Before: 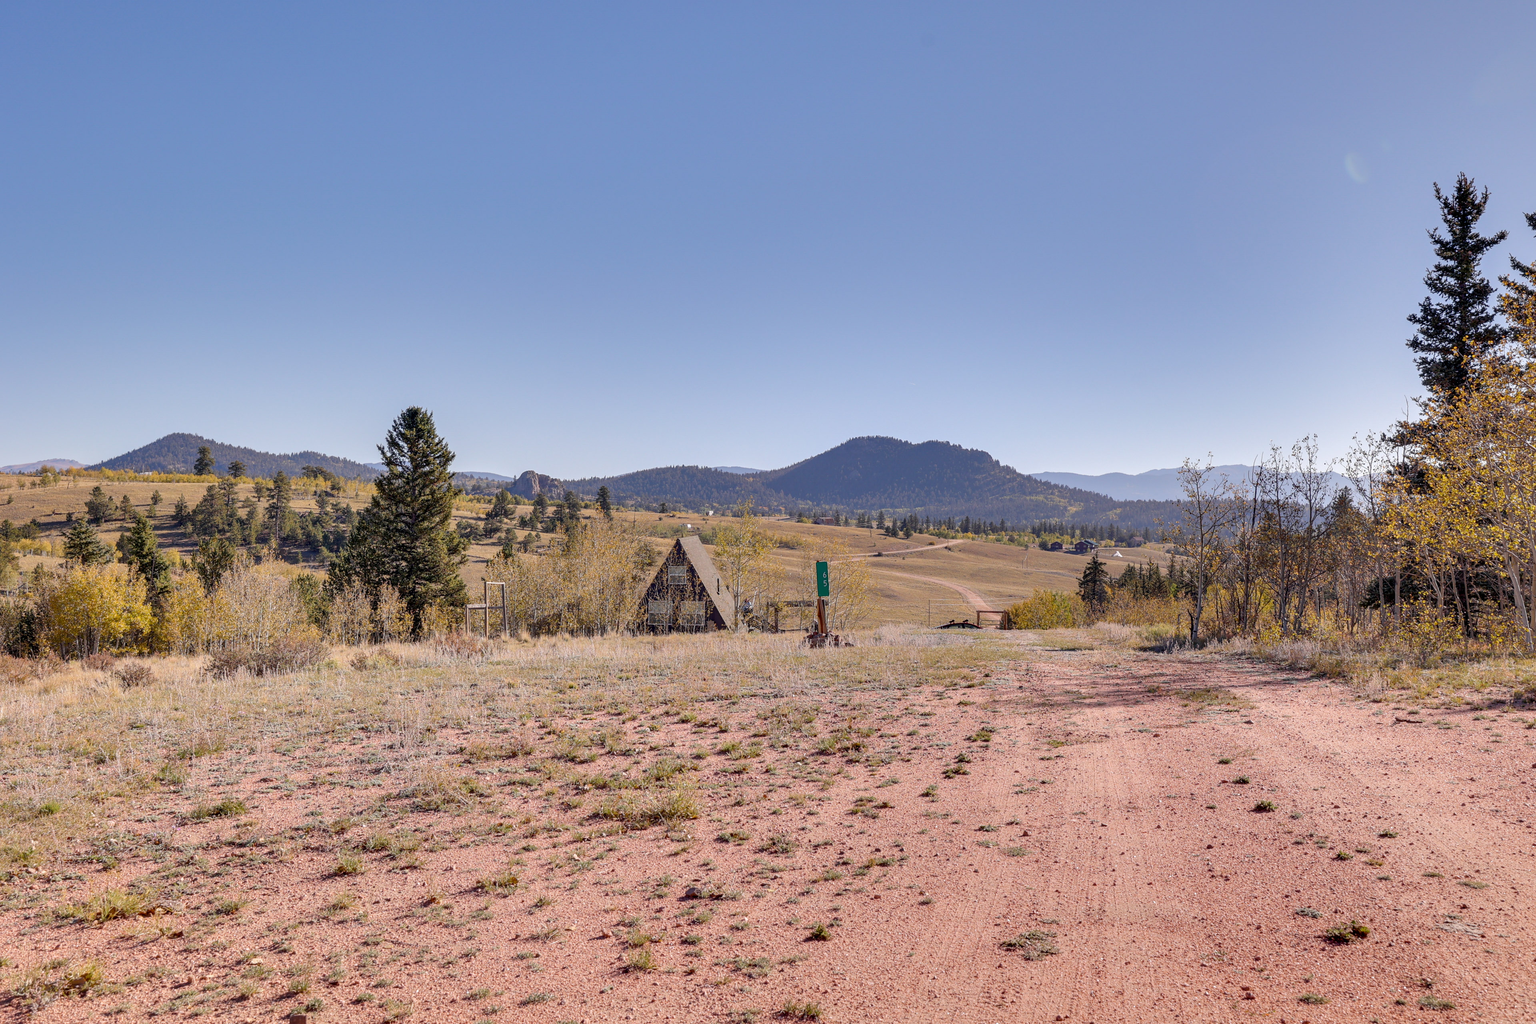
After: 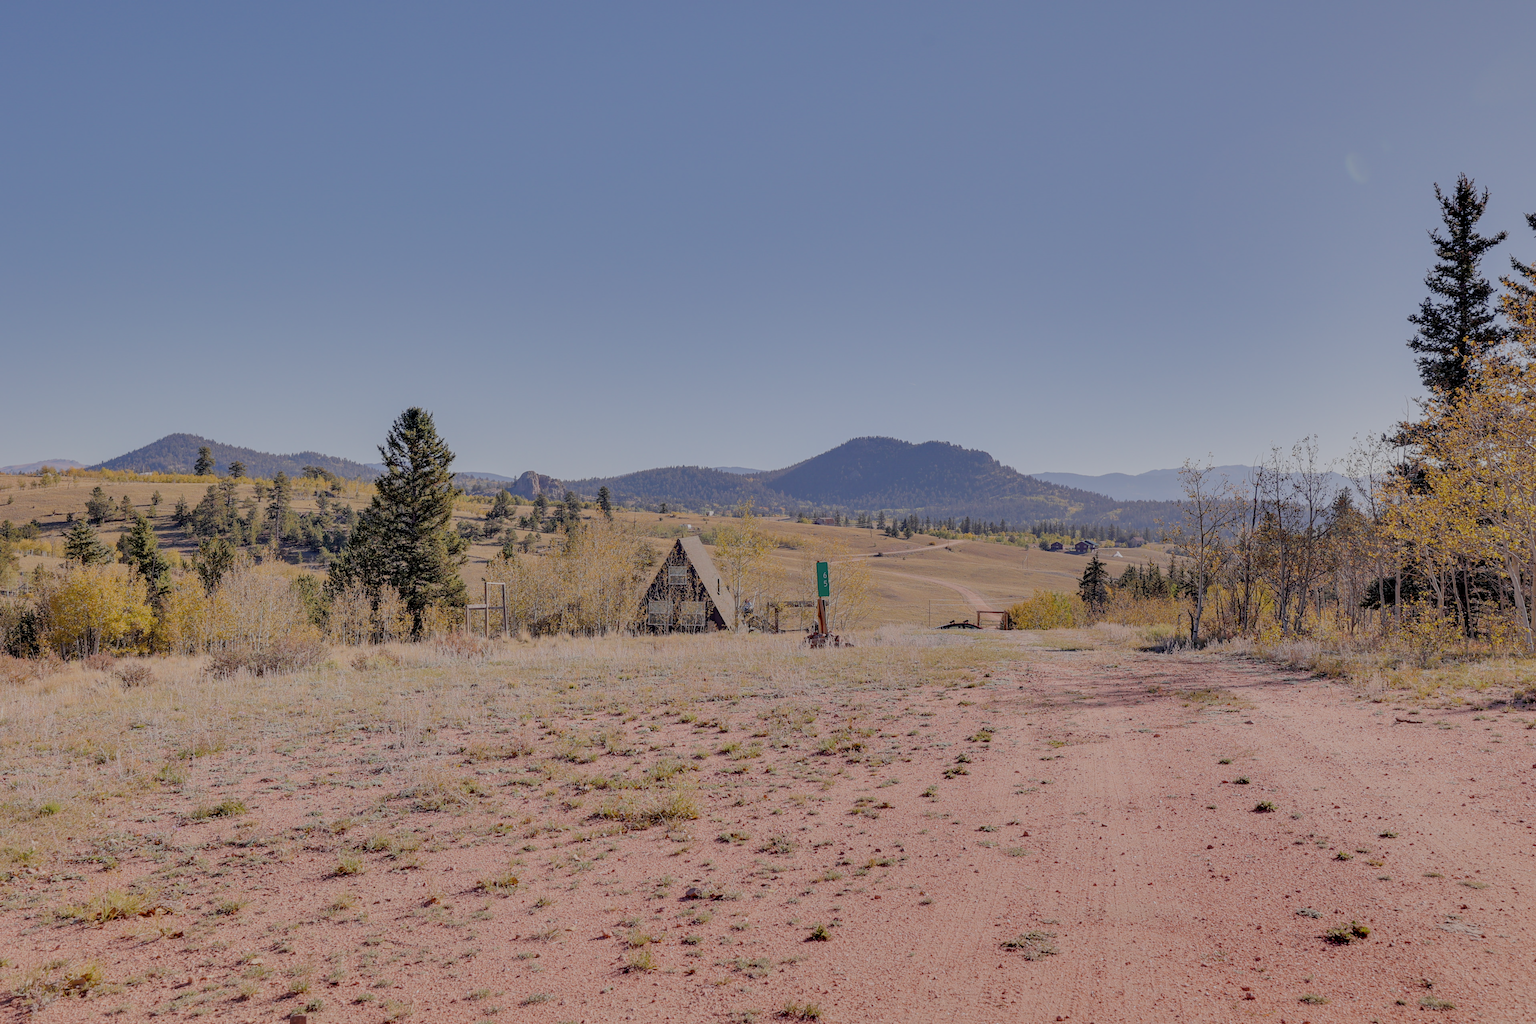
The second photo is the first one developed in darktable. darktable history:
filmic rgb: black relative exposure -7.01 EV, white relative exposure 6.06 EV, target black luminance 0%, hardness 2.74, latitude 62.13%, contrast 0.703, highlights saturation mix 10.61%, shadows ↔ highlights balance -0.114%
